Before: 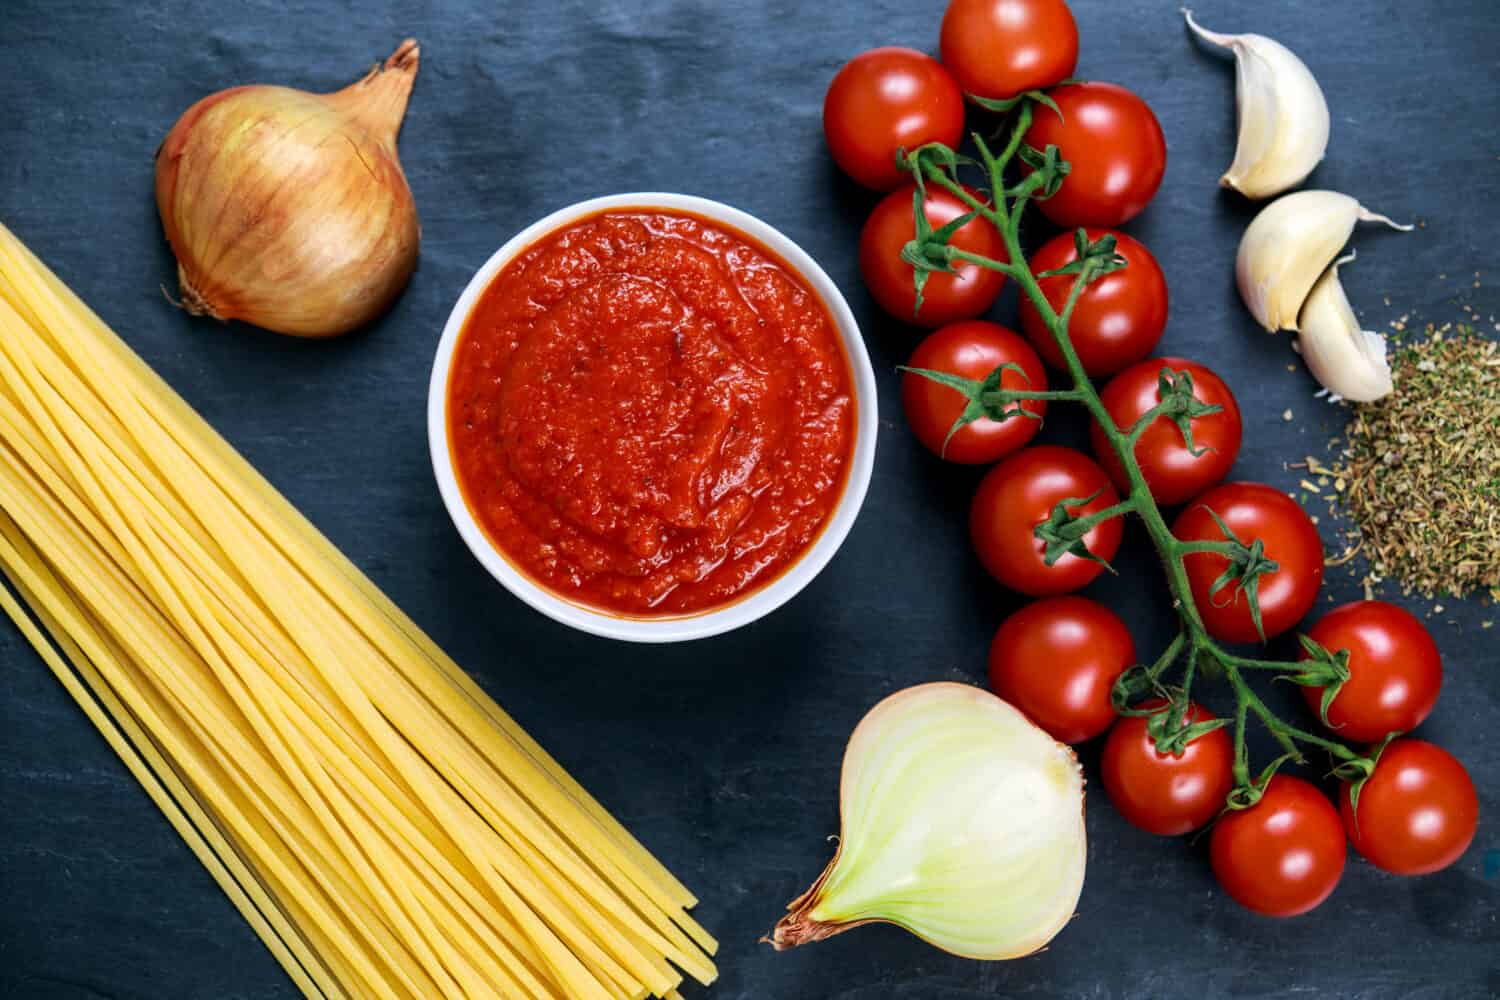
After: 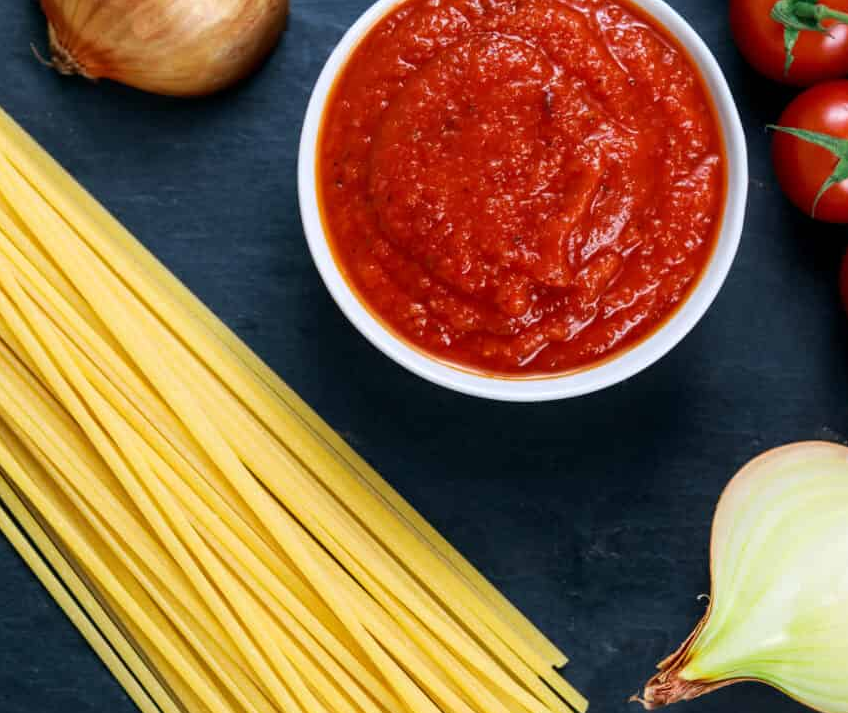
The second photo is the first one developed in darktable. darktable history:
crop: left 8.696%, top 24.12%, right 34.715%, bottom 4.578%
